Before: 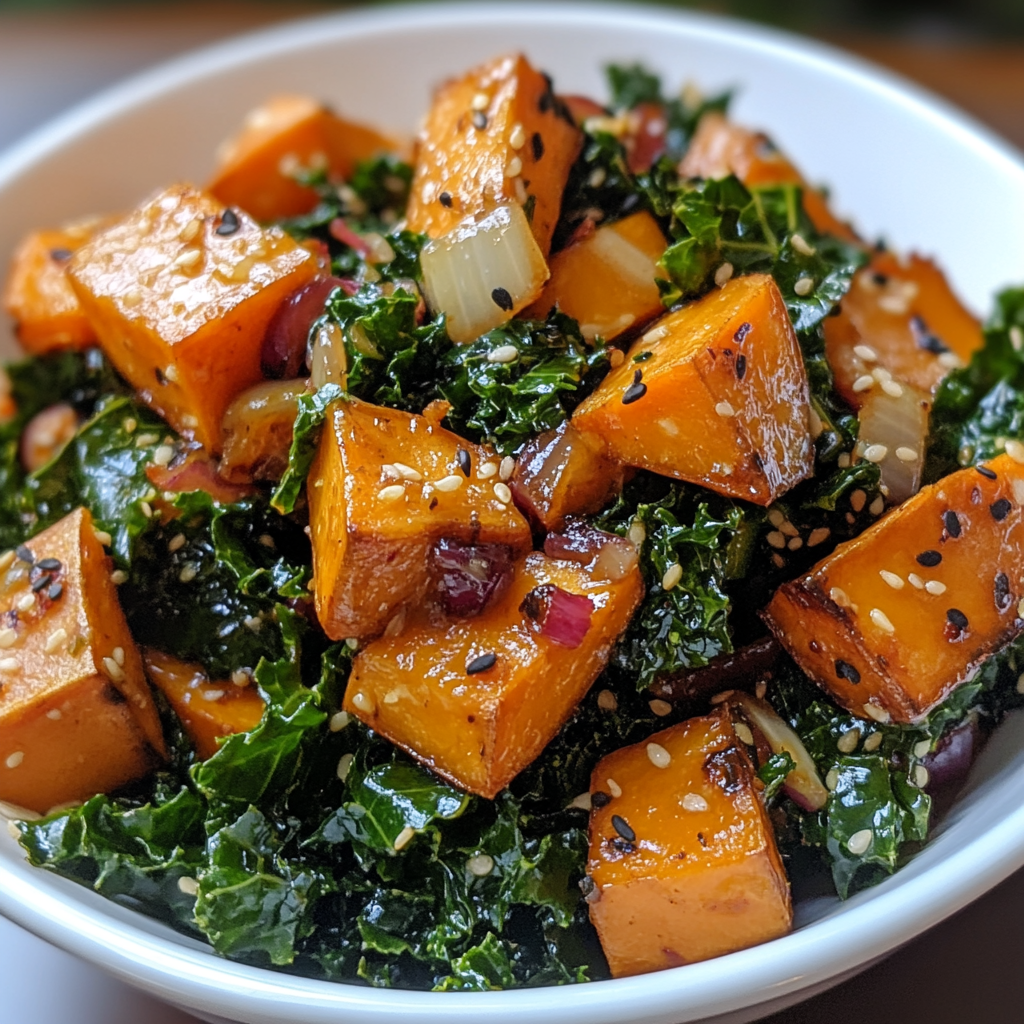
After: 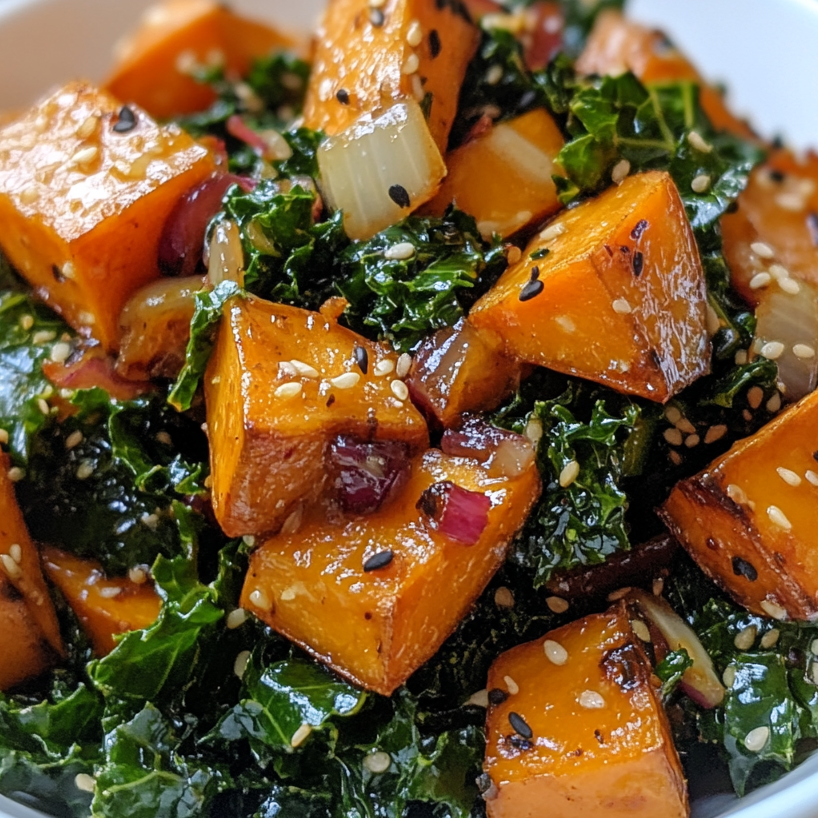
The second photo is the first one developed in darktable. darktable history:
crop and rotate: left 10.071%, top 10.071%, right 10.02%, bottom 10.02%
color correction: highlights a* -0.182, highlights b* -0.124
